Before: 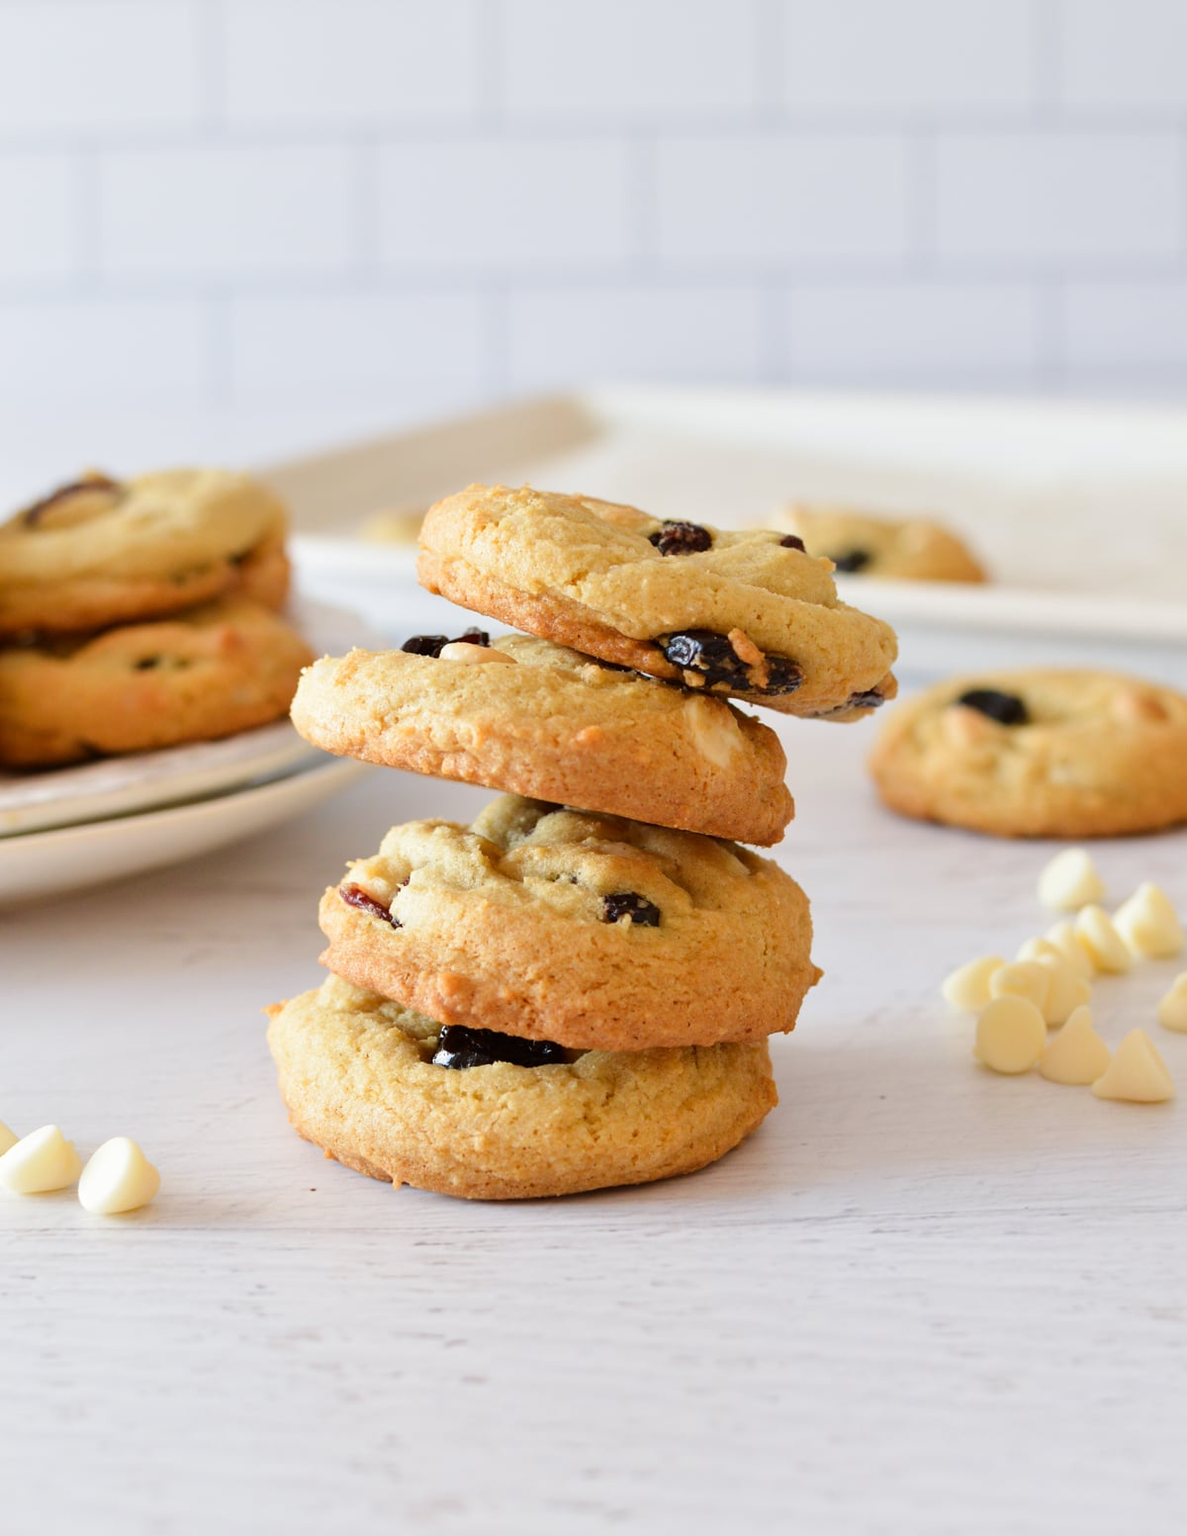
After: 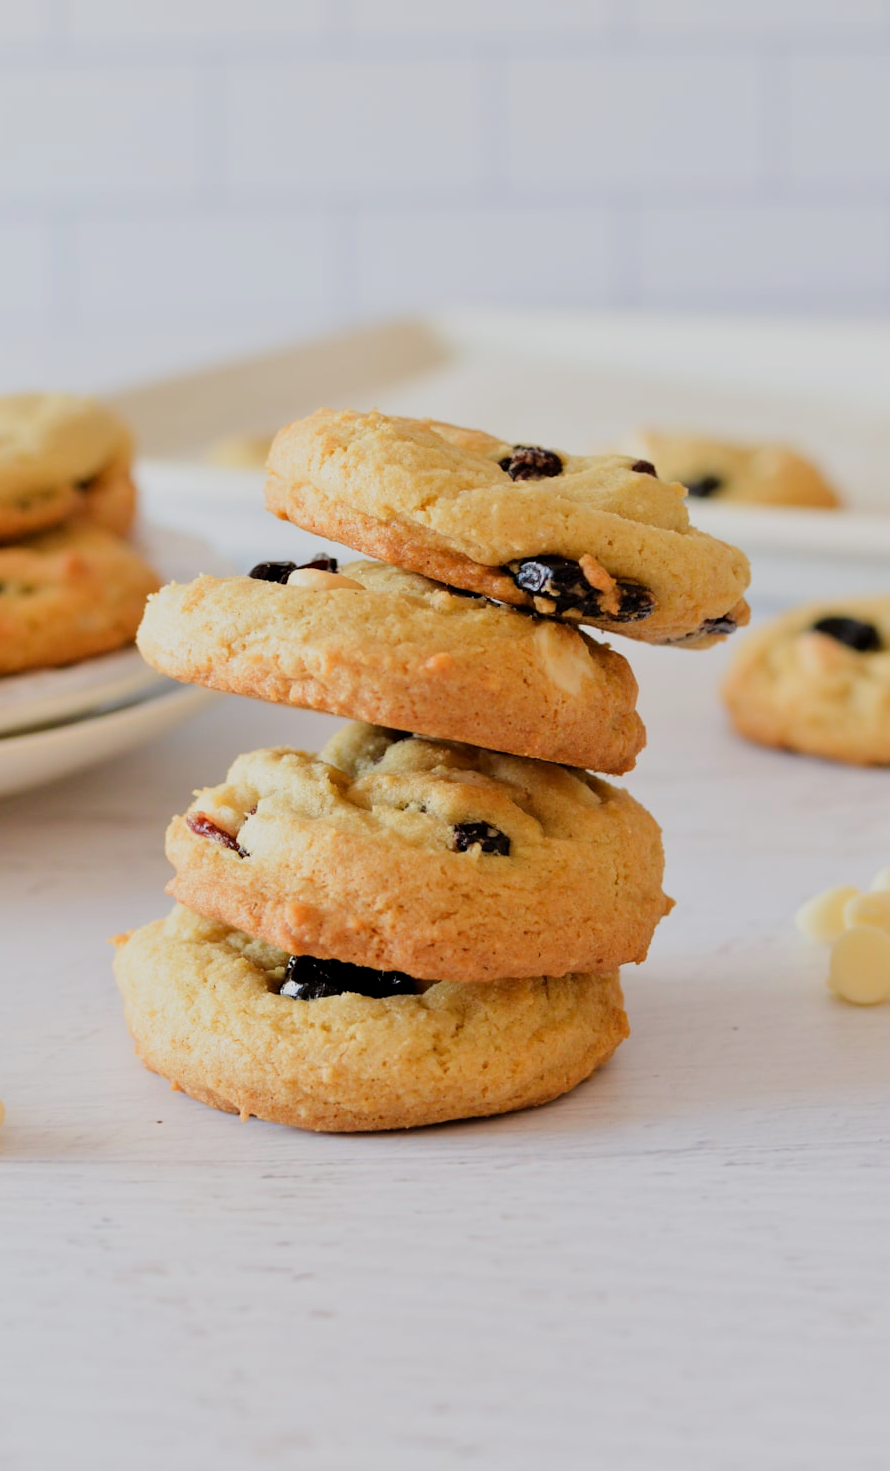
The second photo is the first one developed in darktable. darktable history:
crop and rotate: left 13.15%, top 5.251%, right 12.609%
filmic rgb: middle gray luminance 18.42%, black relative exposure -9 EV, white relative exposure 3.75 EV, threshold 6 EV, target black luminance 0%, hardness 4.85, latitude 67.35%, contrast 0.955, highlights saturation mix 20%, shadows ↔ highlights balance 21.36%, add noise in highlights 0, preserve chrominance luminance Y, color science v3 (2019), use custom middle-gray values true, iterations of high-quality reconstruction 0, contrast in highlights soft, enable highlight reconstruction true
